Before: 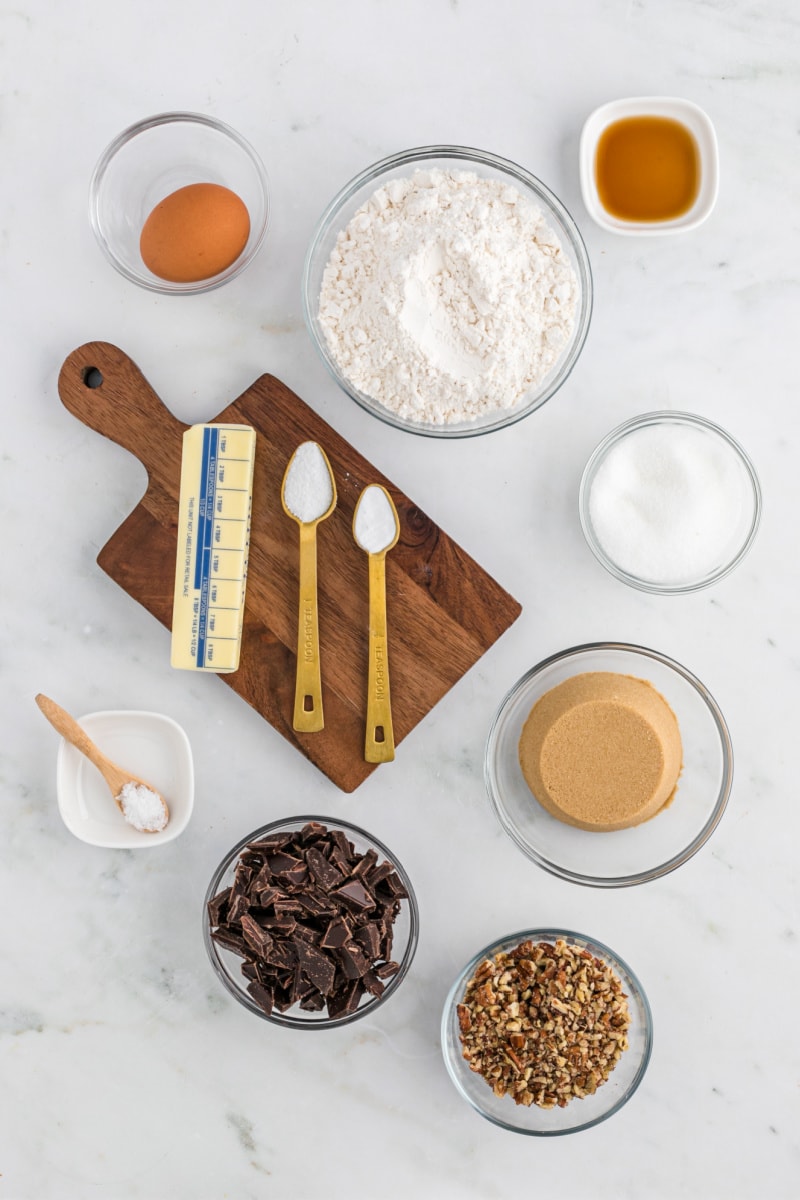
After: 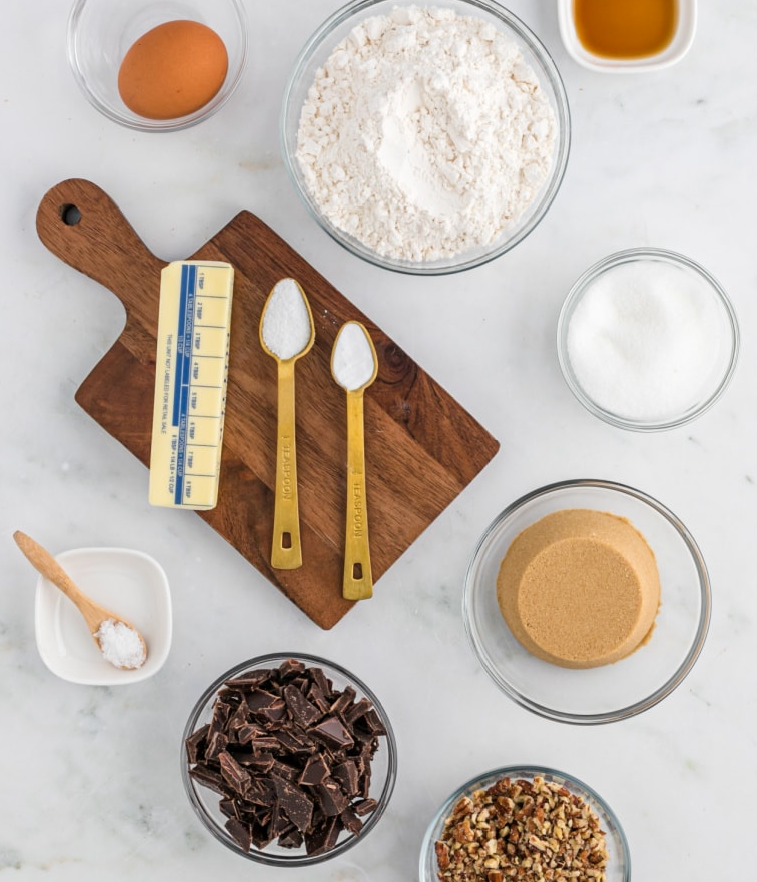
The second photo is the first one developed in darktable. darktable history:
crop and rotate: left 2.949%, top 13.637%, right 2.38%, bottom 12.862%
